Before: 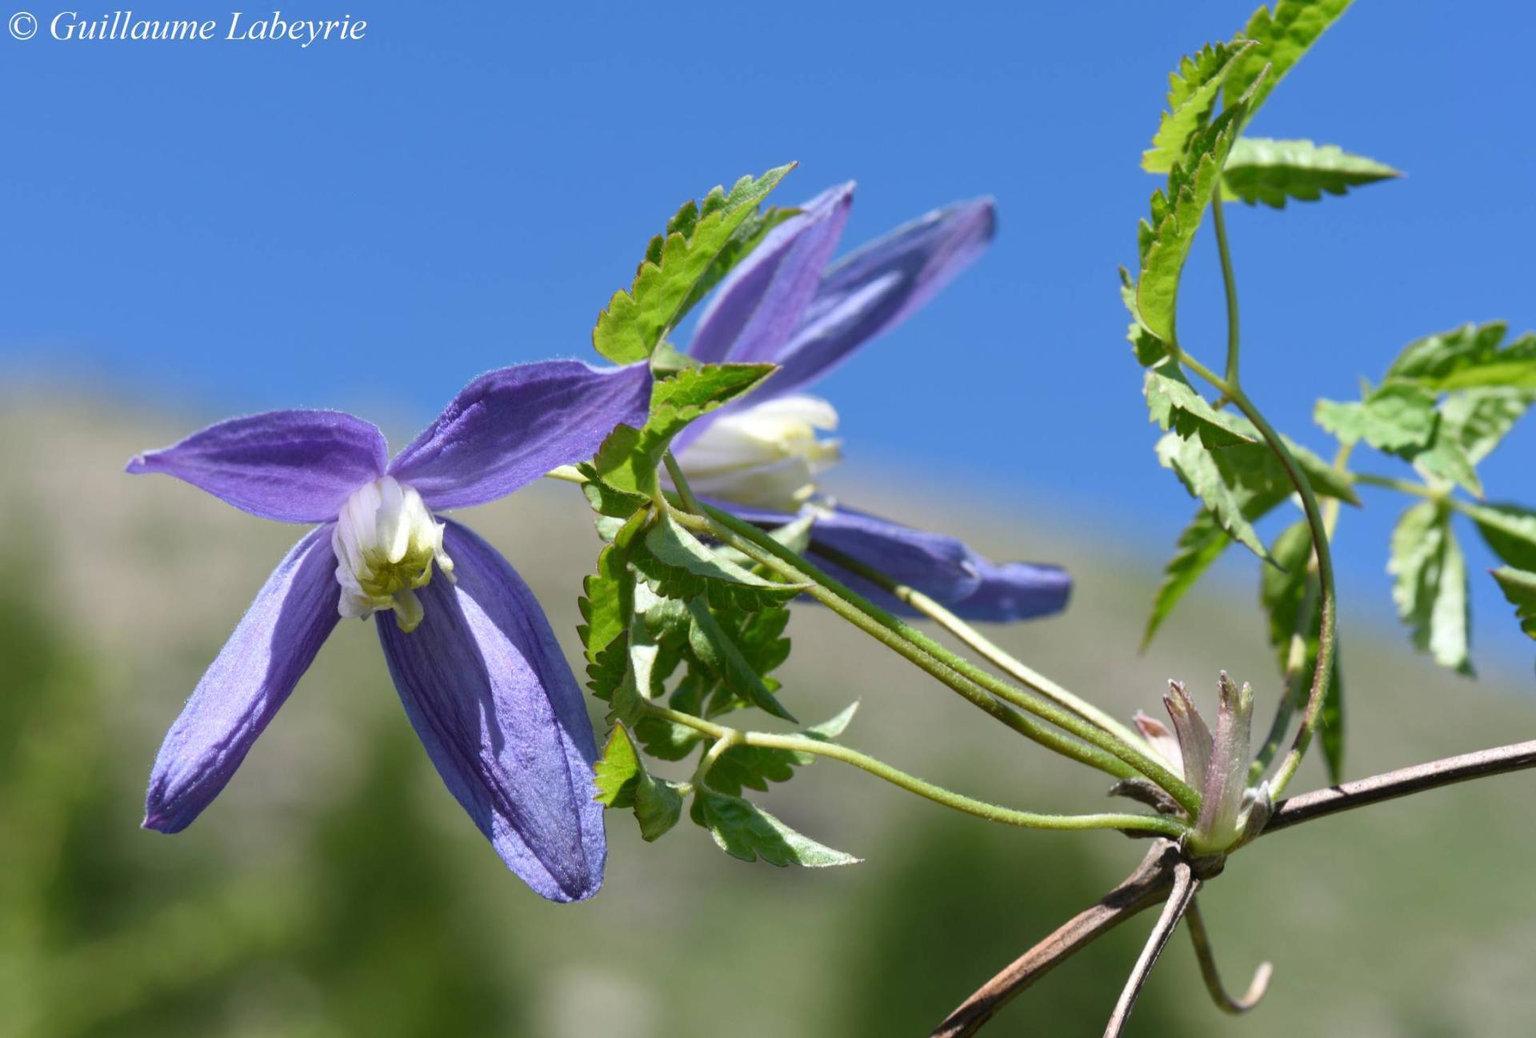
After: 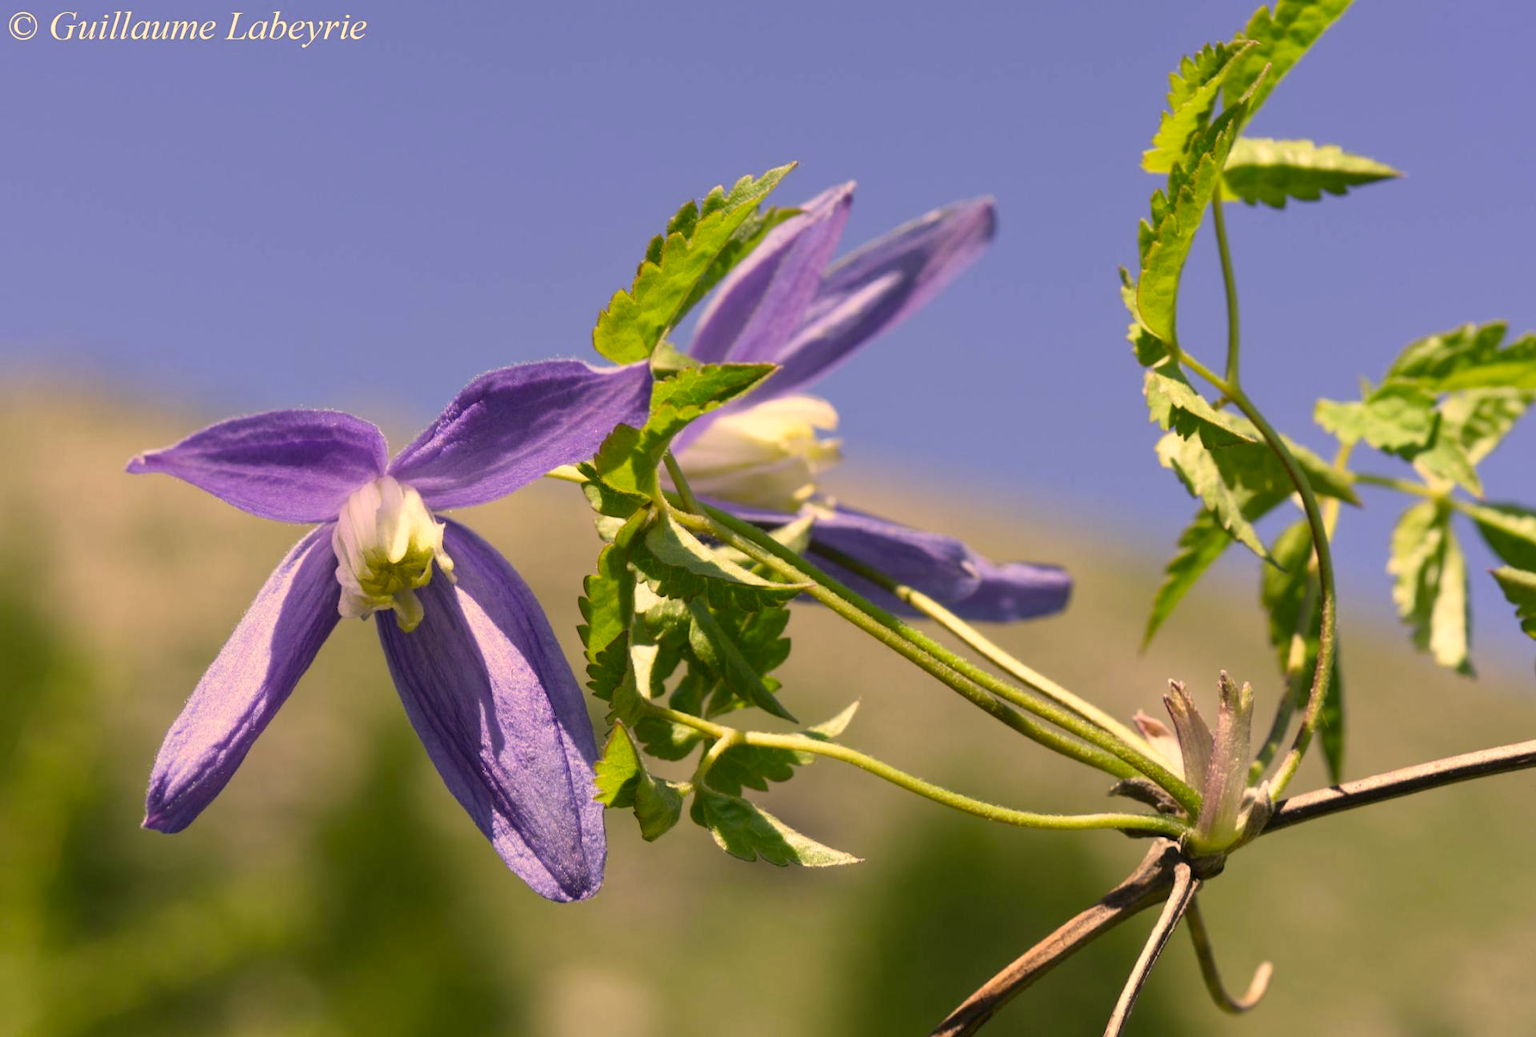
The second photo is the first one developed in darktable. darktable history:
color correction: highlights a* 15, highlights b* 31.55
